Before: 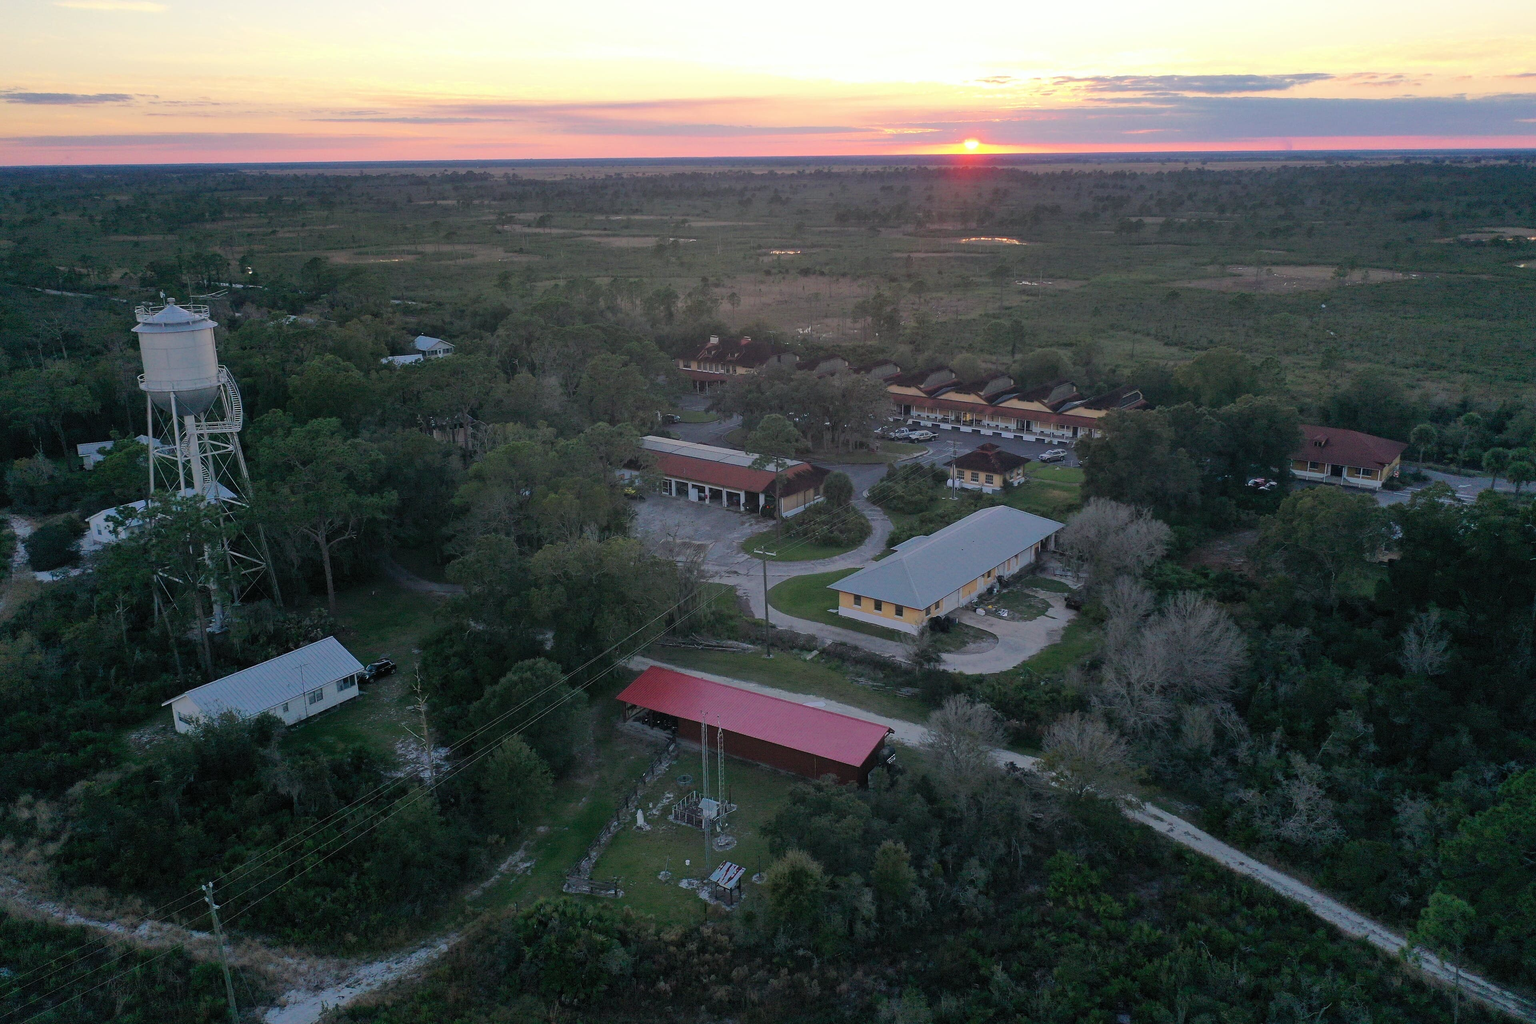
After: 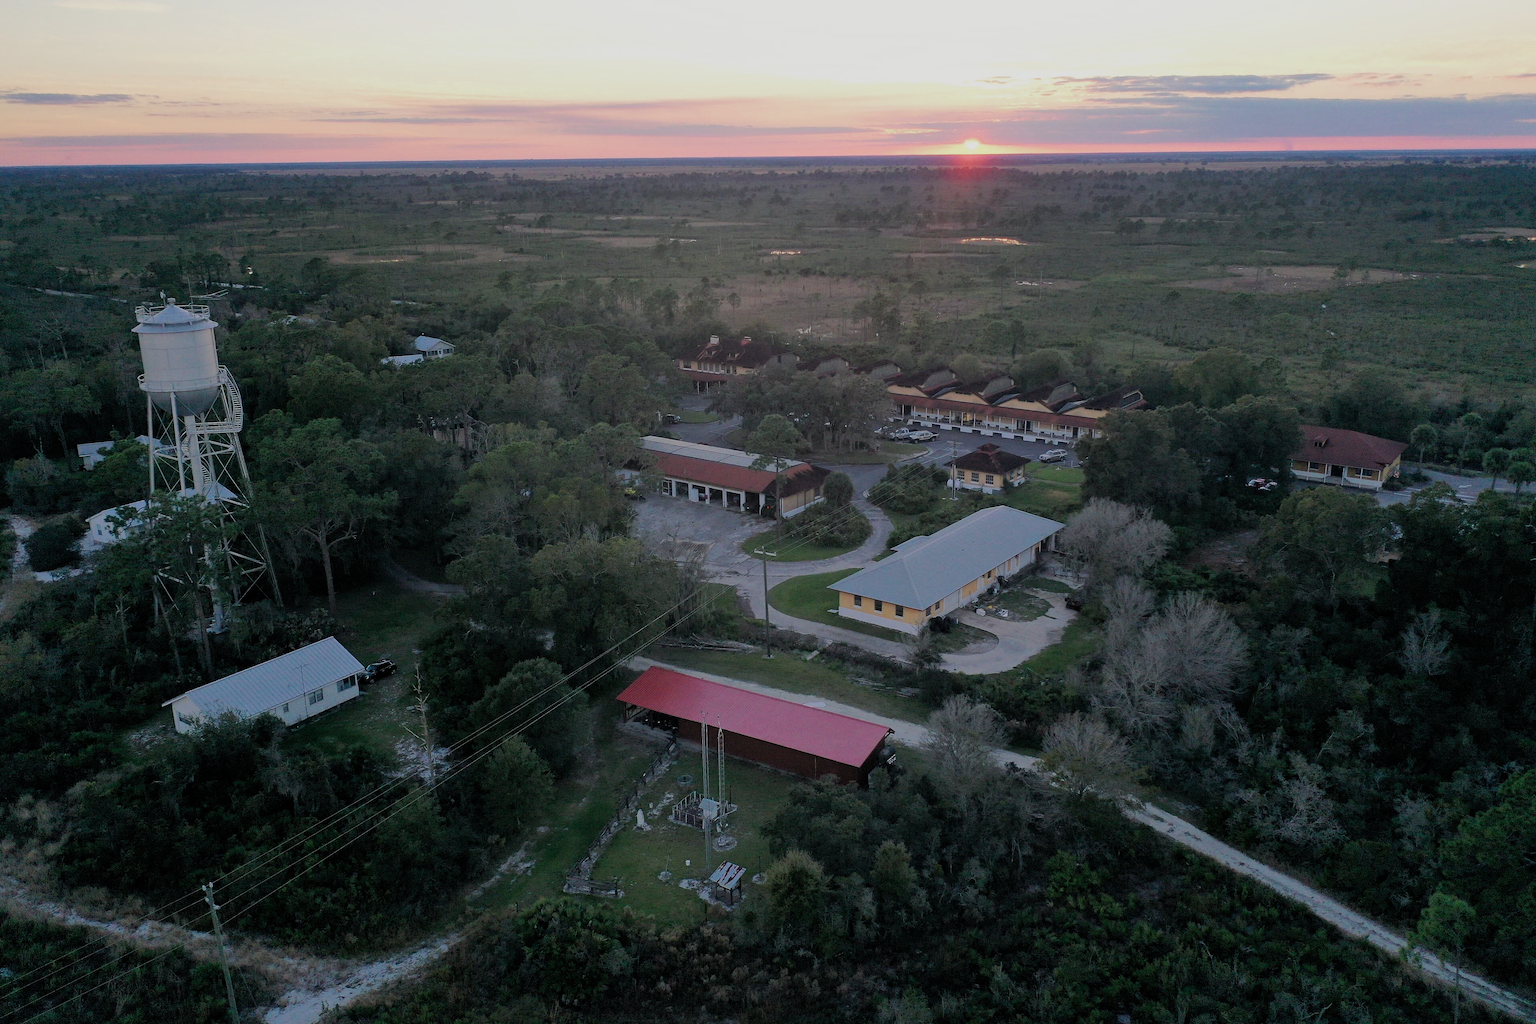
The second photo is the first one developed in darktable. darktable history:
filmic rgb: middle gray luminance 18.22%, black relative exposure -11.12 EV, white relative exposure 3.72 EV, target black luminance 0%, hardness 5.82, latitude 57.68%, contrast 0.964, shadows ↔ highlights balance 49.33%, color science v4 (2020)
